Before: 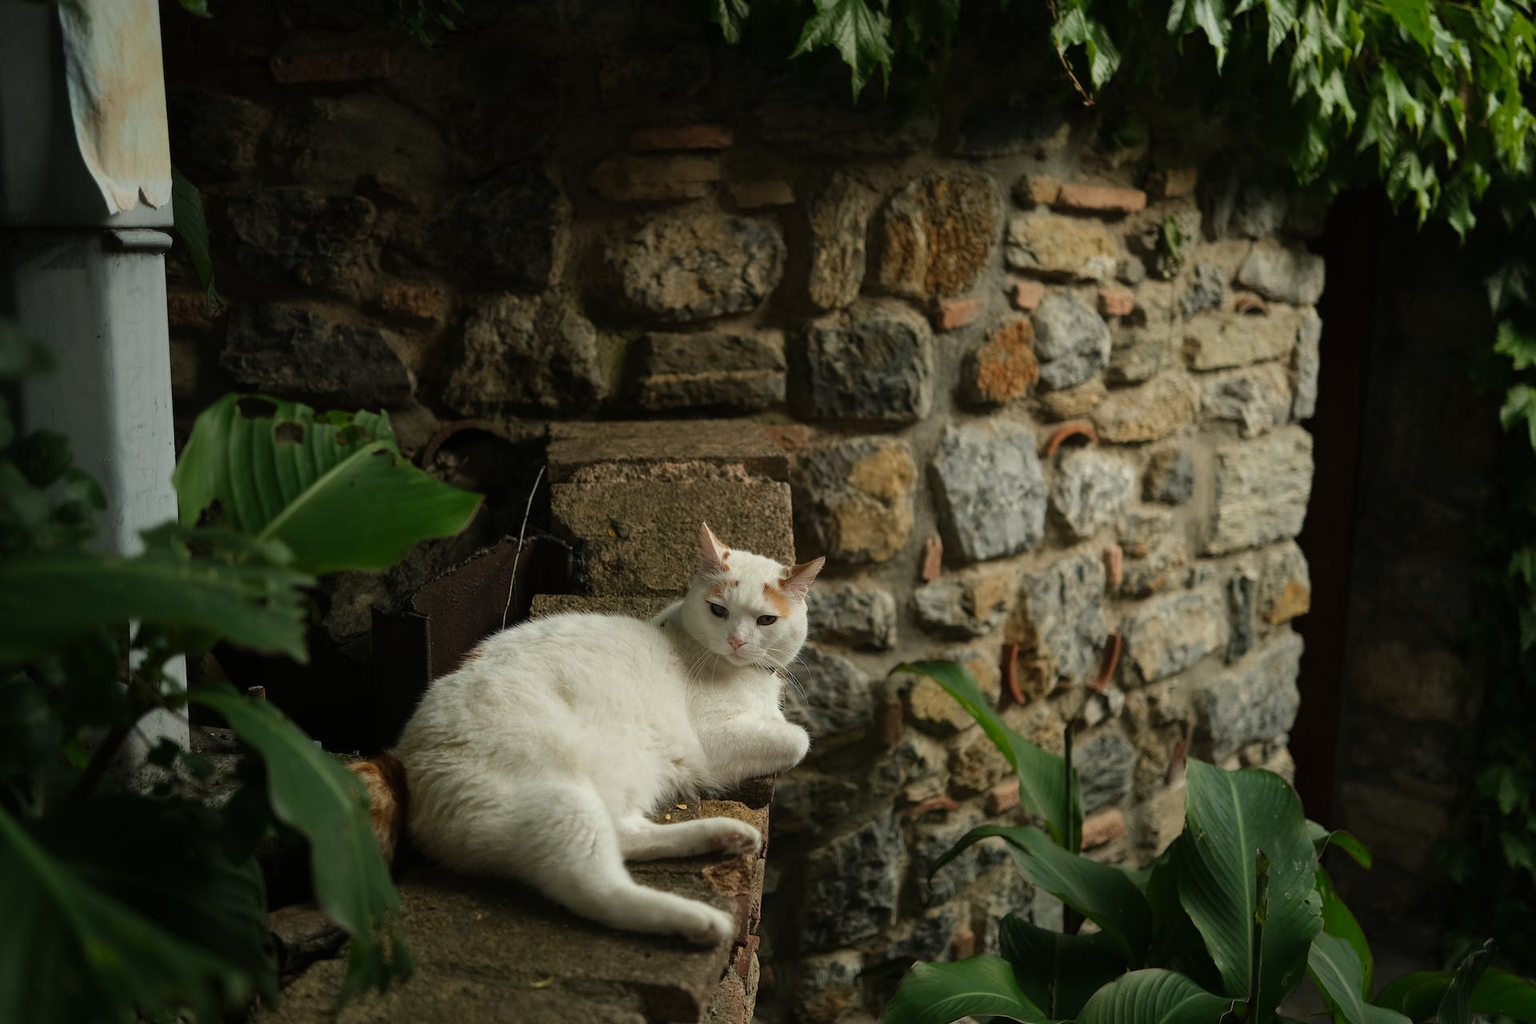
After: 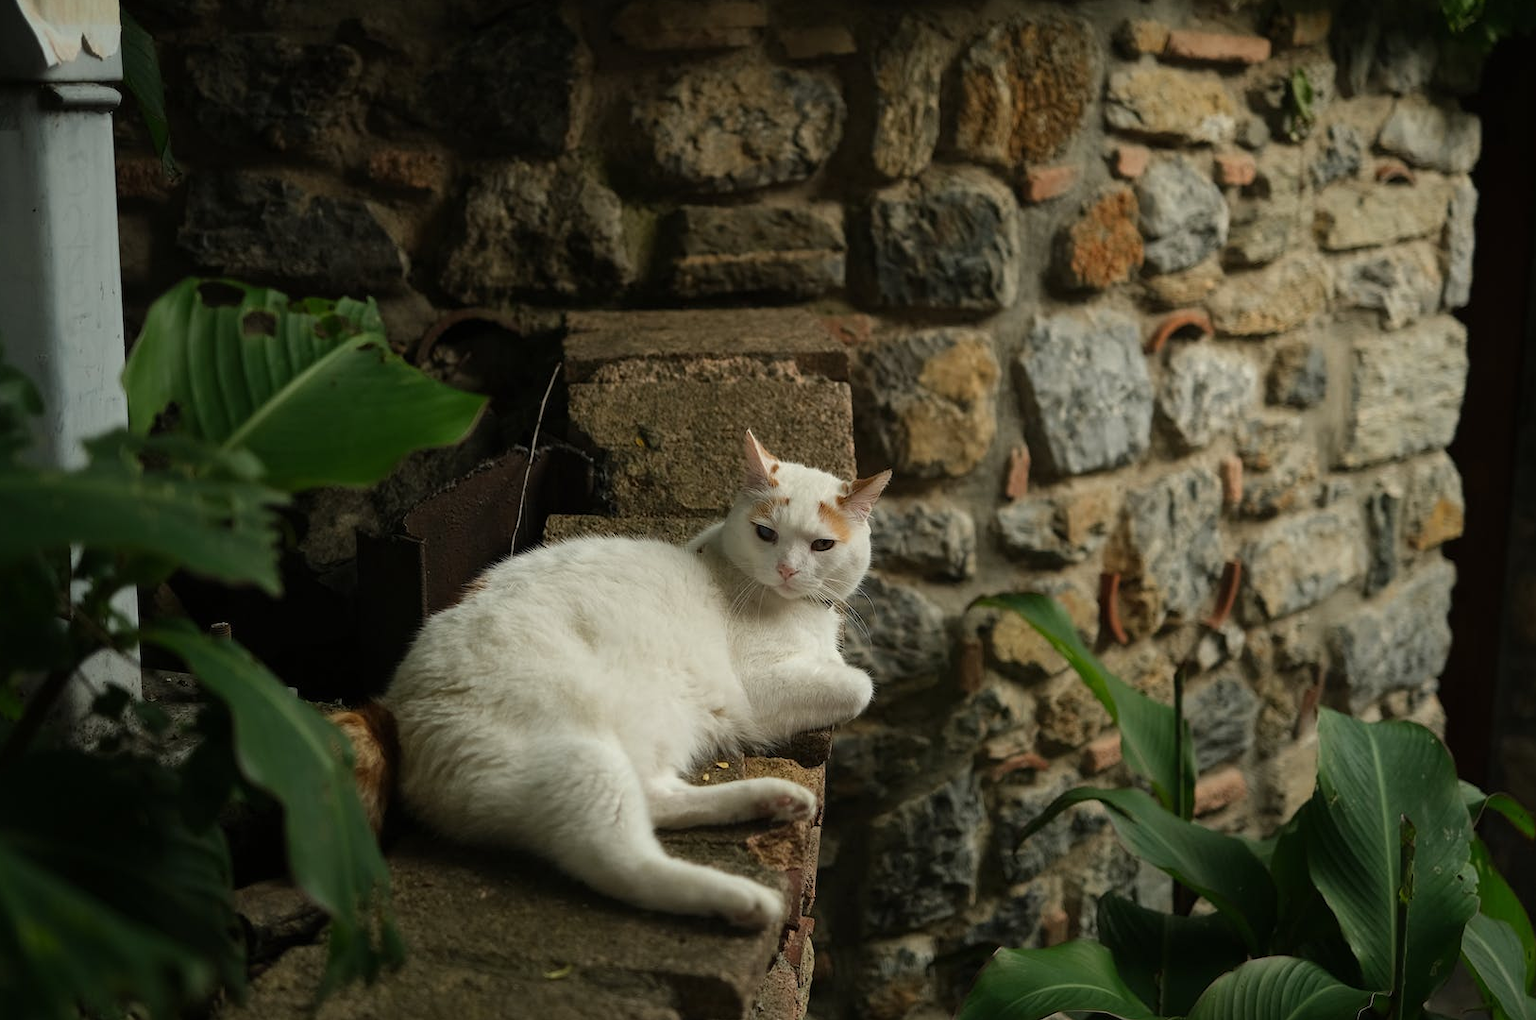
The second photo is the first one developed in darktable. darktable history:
crop and rotate: left 4.571%, top 15.519%, right 10.673%
